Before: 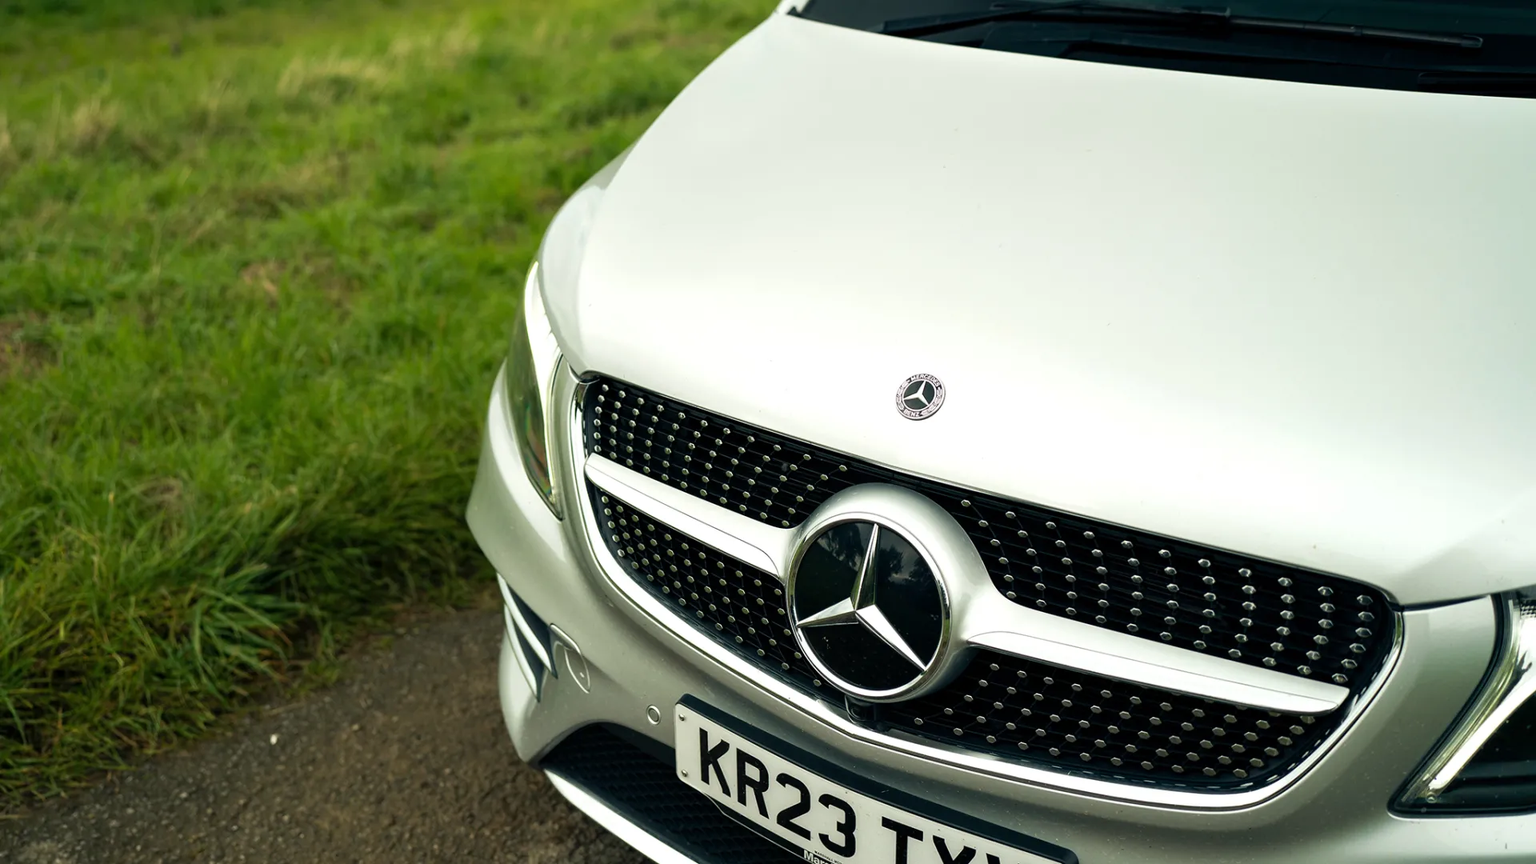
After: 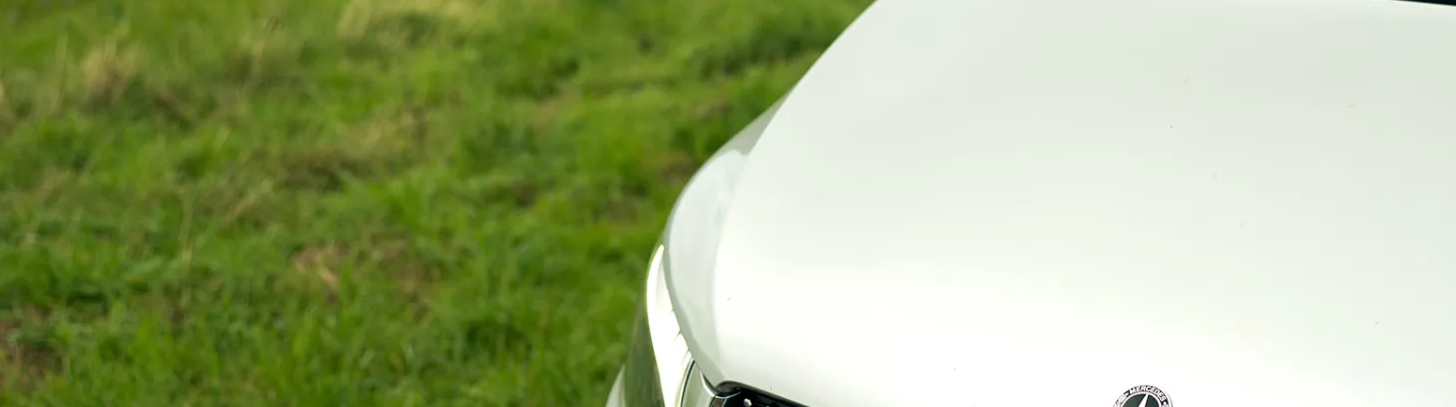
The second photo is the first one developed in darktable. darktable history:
crop: left 0.521%, top 7.632%, right 23.615%, bottom 54.652%
